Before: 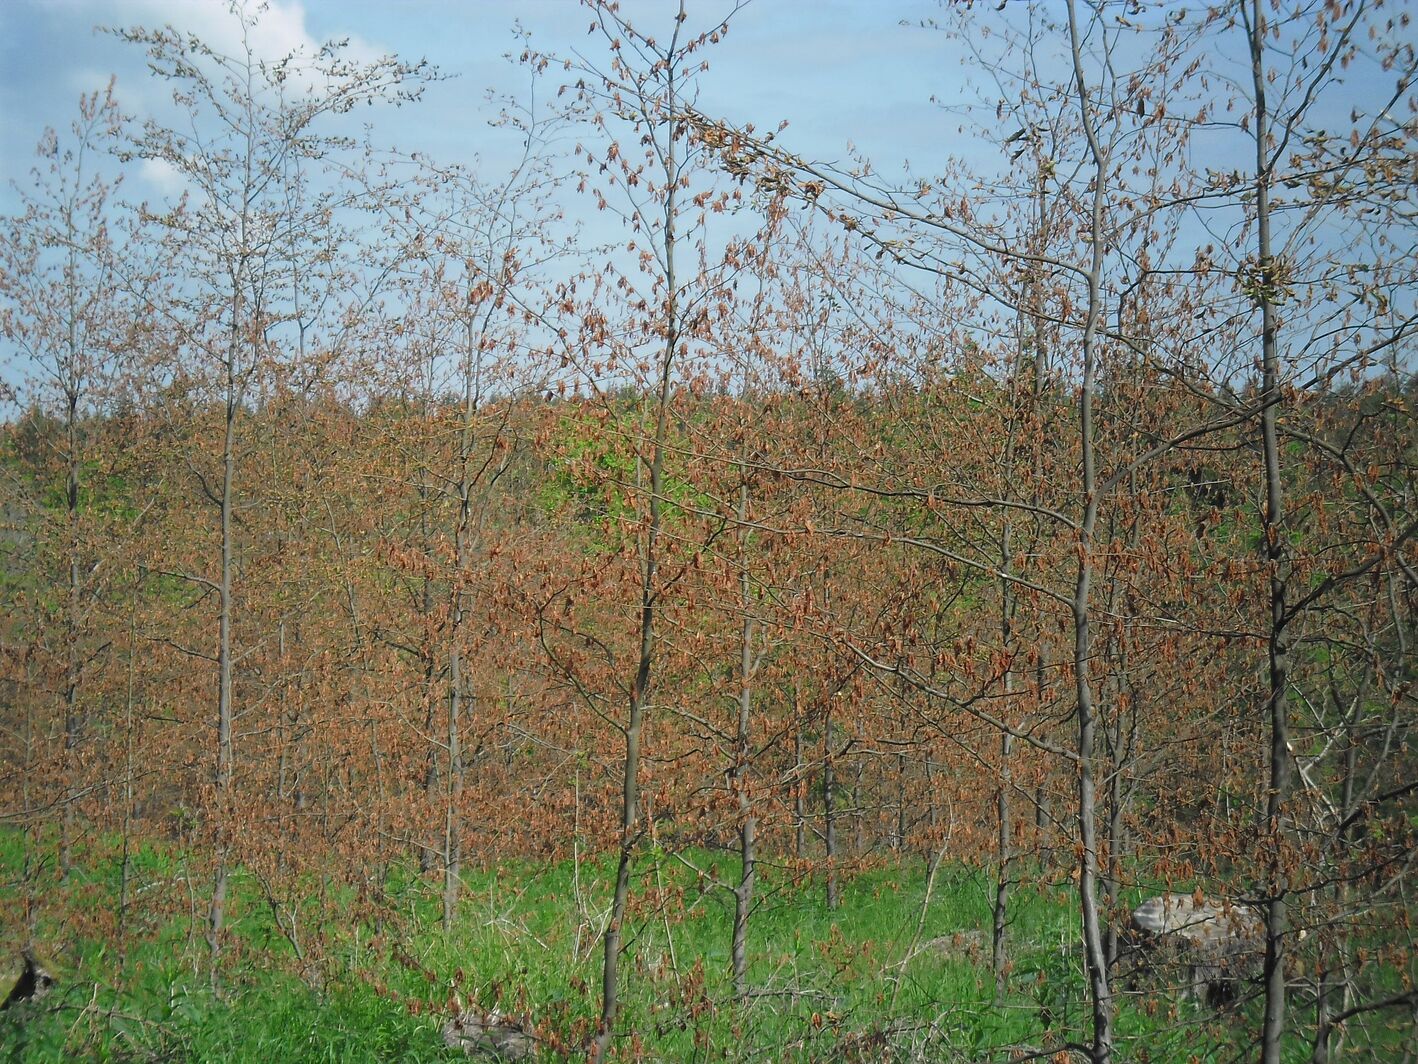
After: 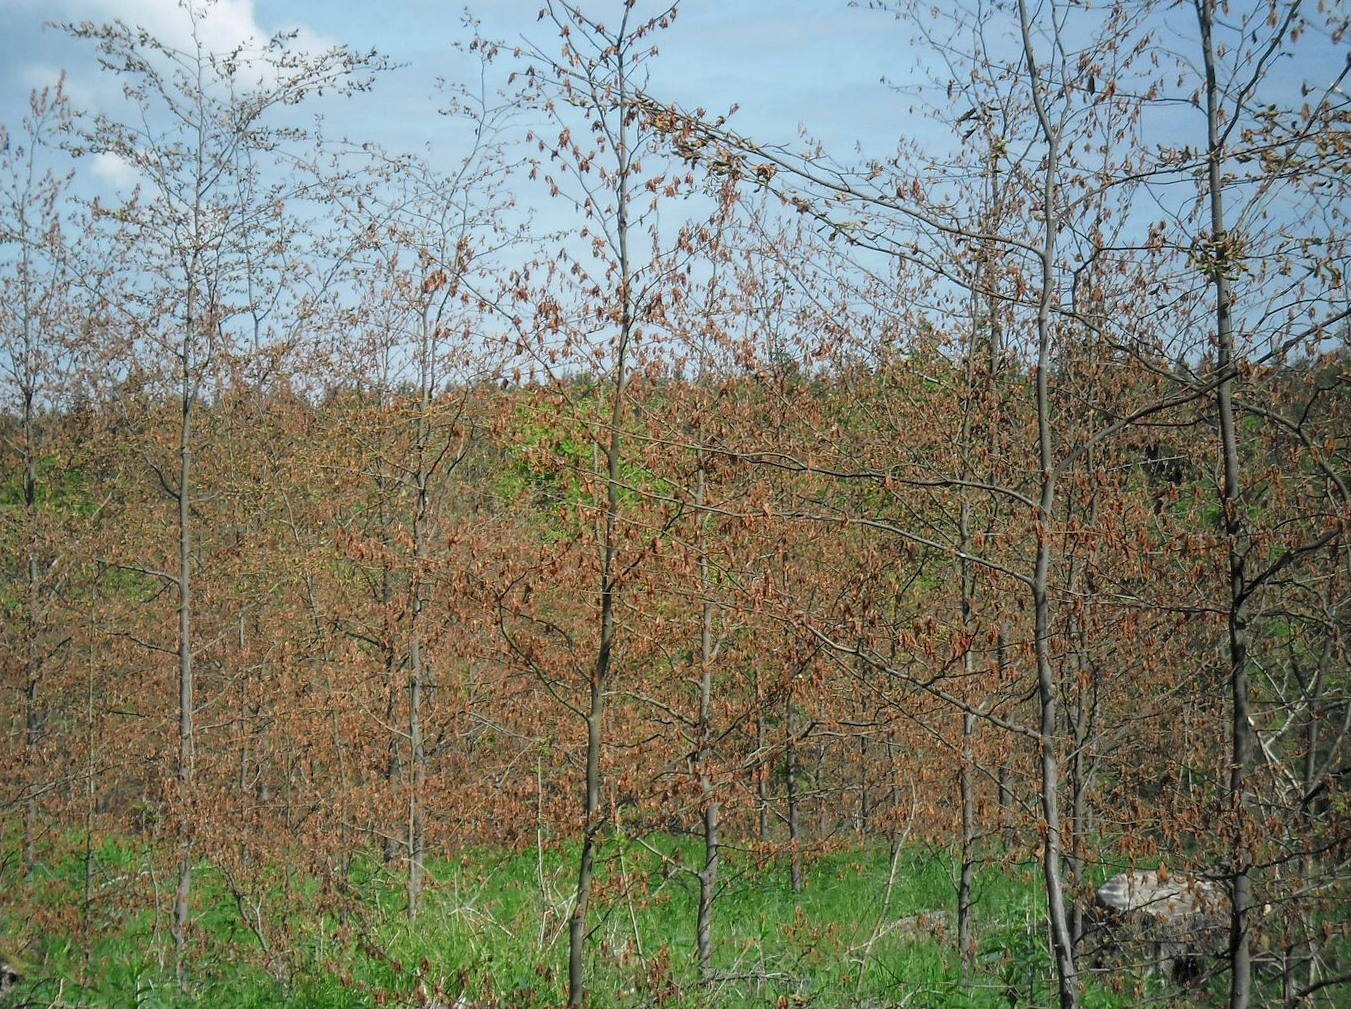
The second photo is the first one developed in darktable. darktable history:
local contrast: on, module defaults
crop and rotate: left 2.536%, right 1.107%, bottom 2.246%
rotate and perspective: rotation -1°, crop left 0.011, crop right 0.989, crop top 0.025, crop bottom 0.975
